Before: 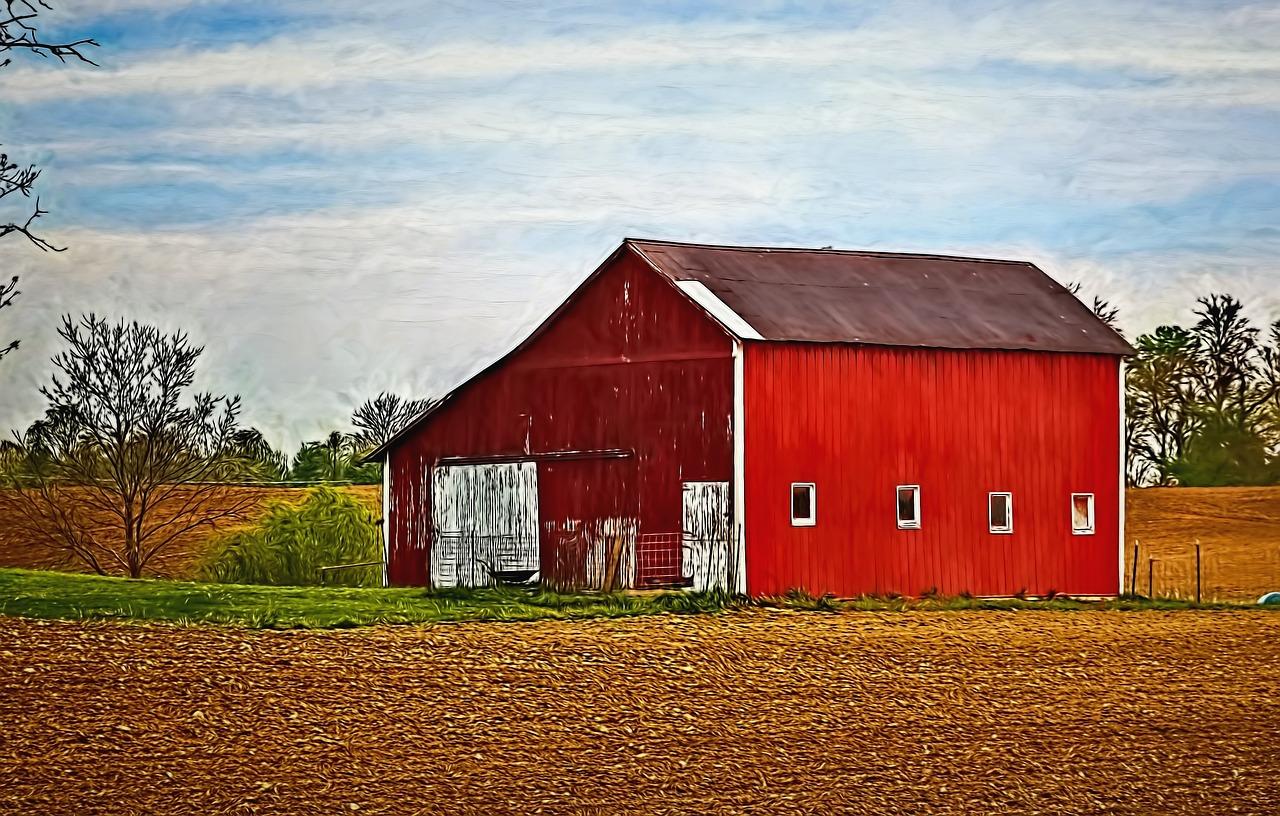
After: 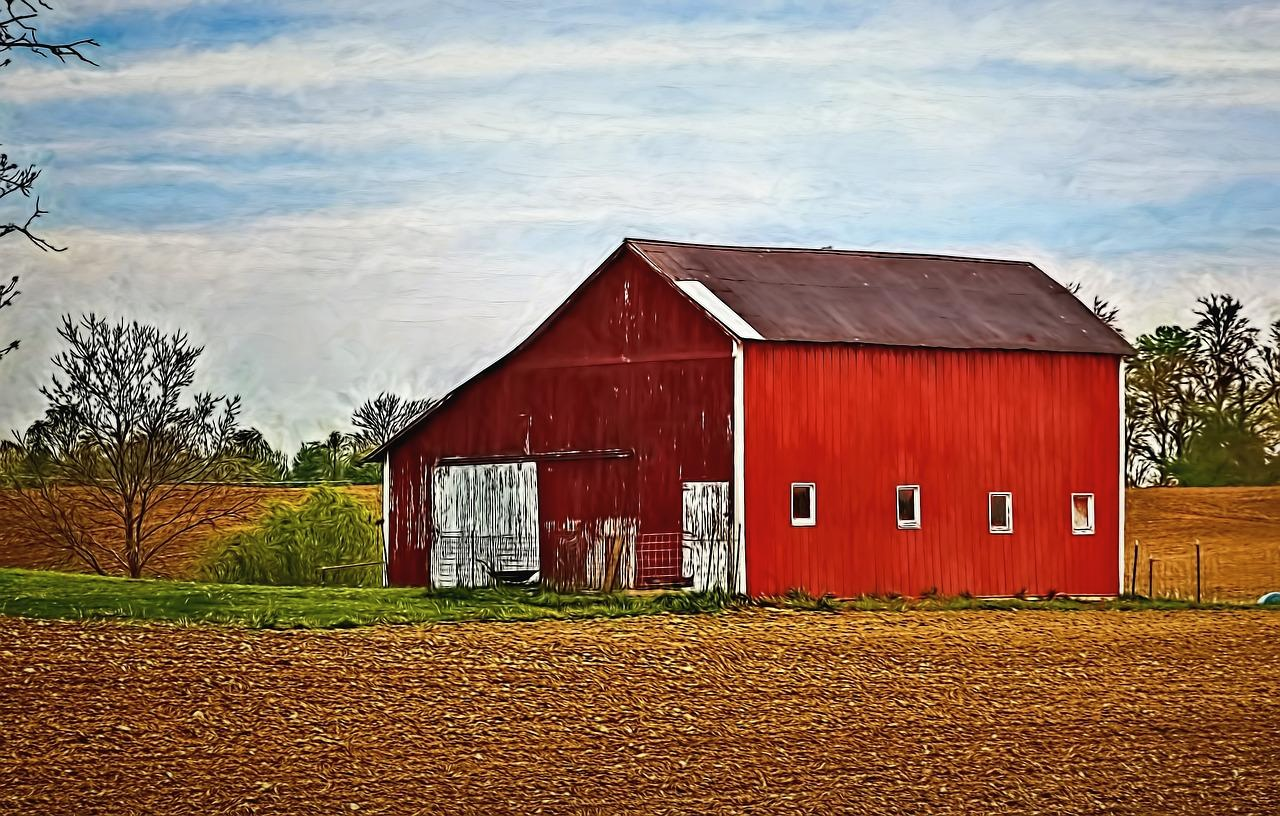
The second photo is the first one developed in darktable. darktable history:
contrast brightness saturation: saturation -0.05
tone equalizer: on, module defaults
